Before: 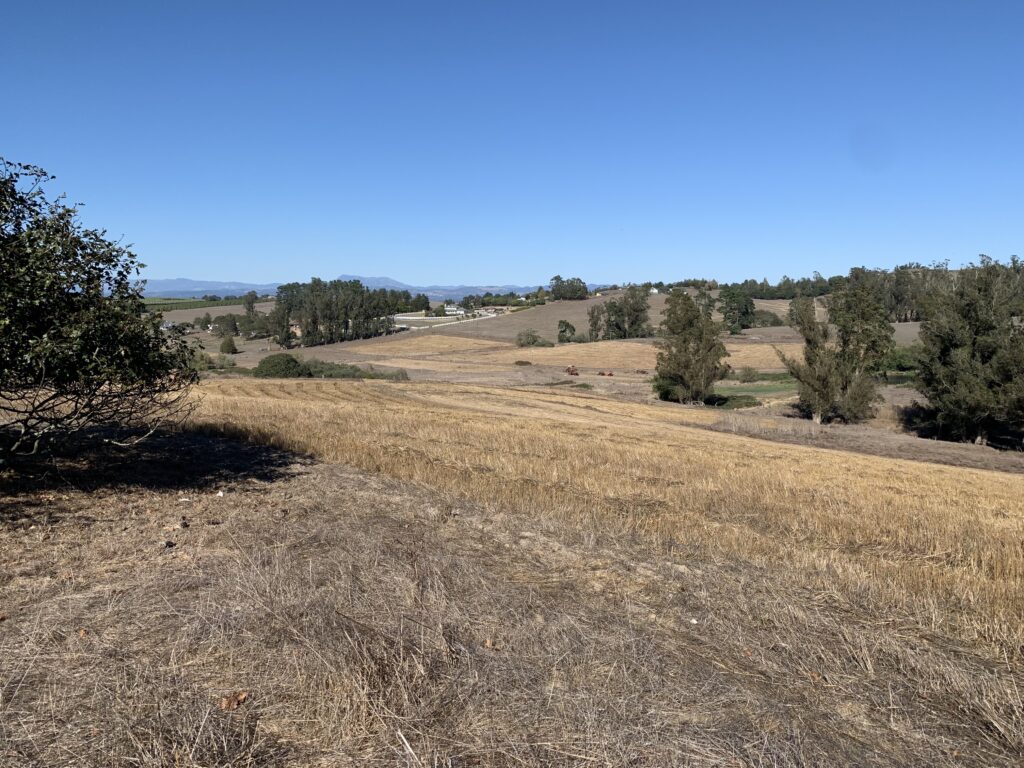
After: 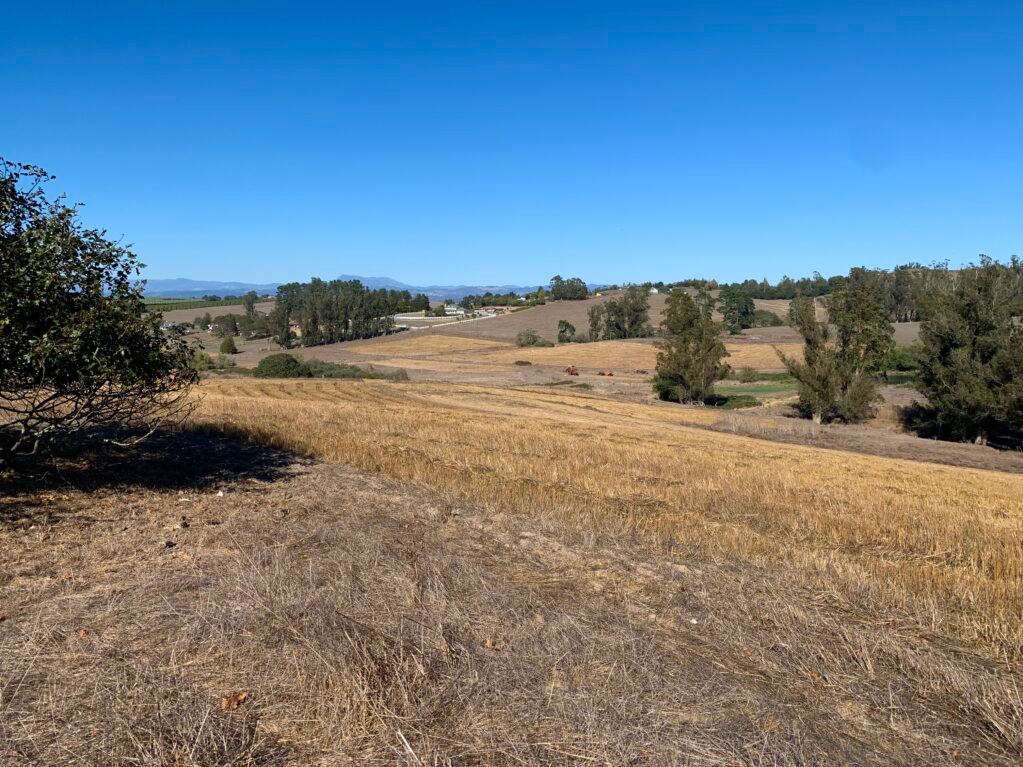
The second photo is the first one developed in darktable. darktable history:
color balance rgb: linear chroma grading › shadows -8%, linear chroma grading › global chroma 10%, perceptual saturation grading › global saturation 2%, perceptual saturation grading › highlights -2%, perceptual saturation grading › mid-tones 4%, perceptual saturation grading › shadows 8%, perceptual brilliance grading › global brilliance 2%, perceptual brilliance grading › highlights -4%, global vibrance 16%, saturation formula JzAzBz (2021)
